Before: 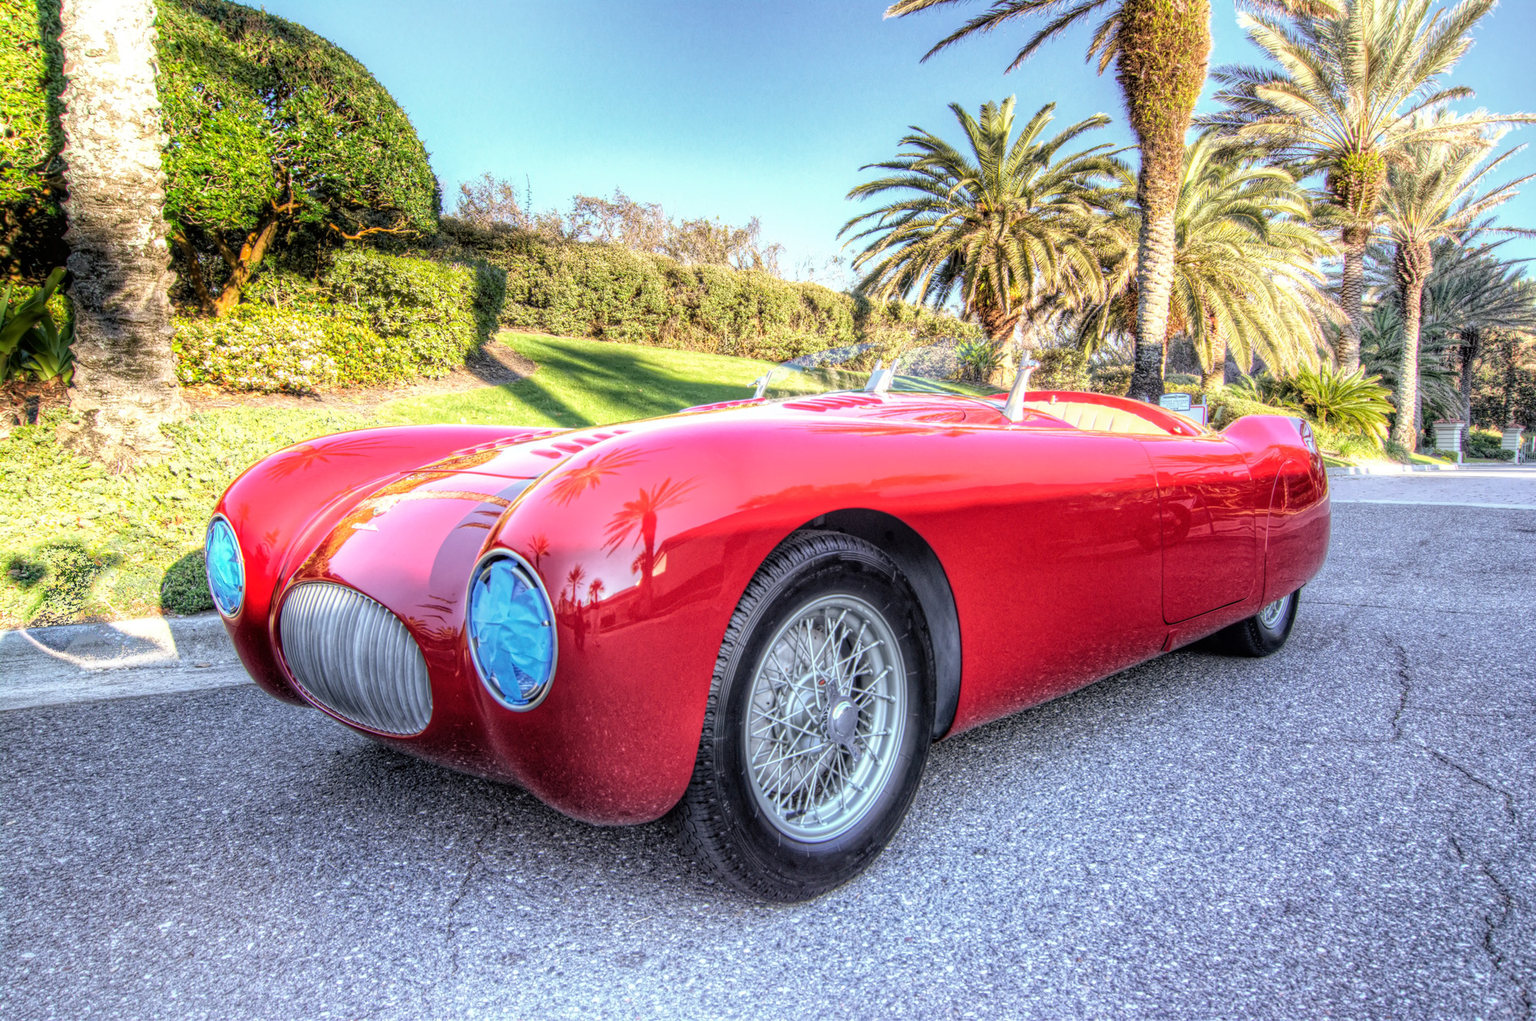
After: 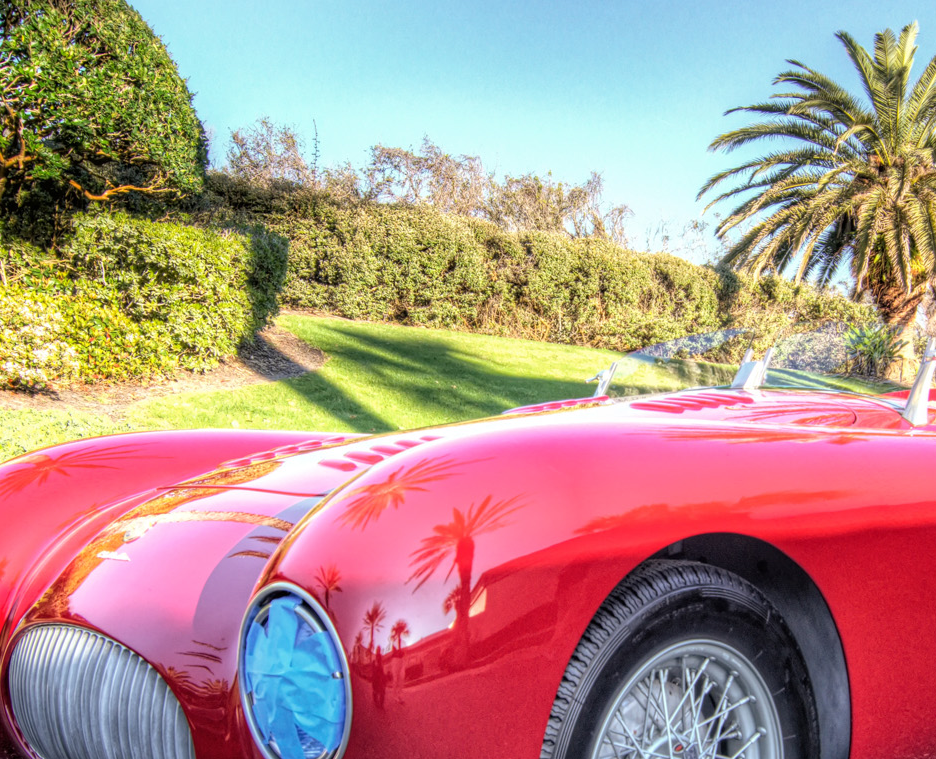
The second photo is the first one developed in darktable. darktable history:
white balance: emerald 1
crop: left 17.835%, top 7.675%, right 32.881%, bottom 32.213%
